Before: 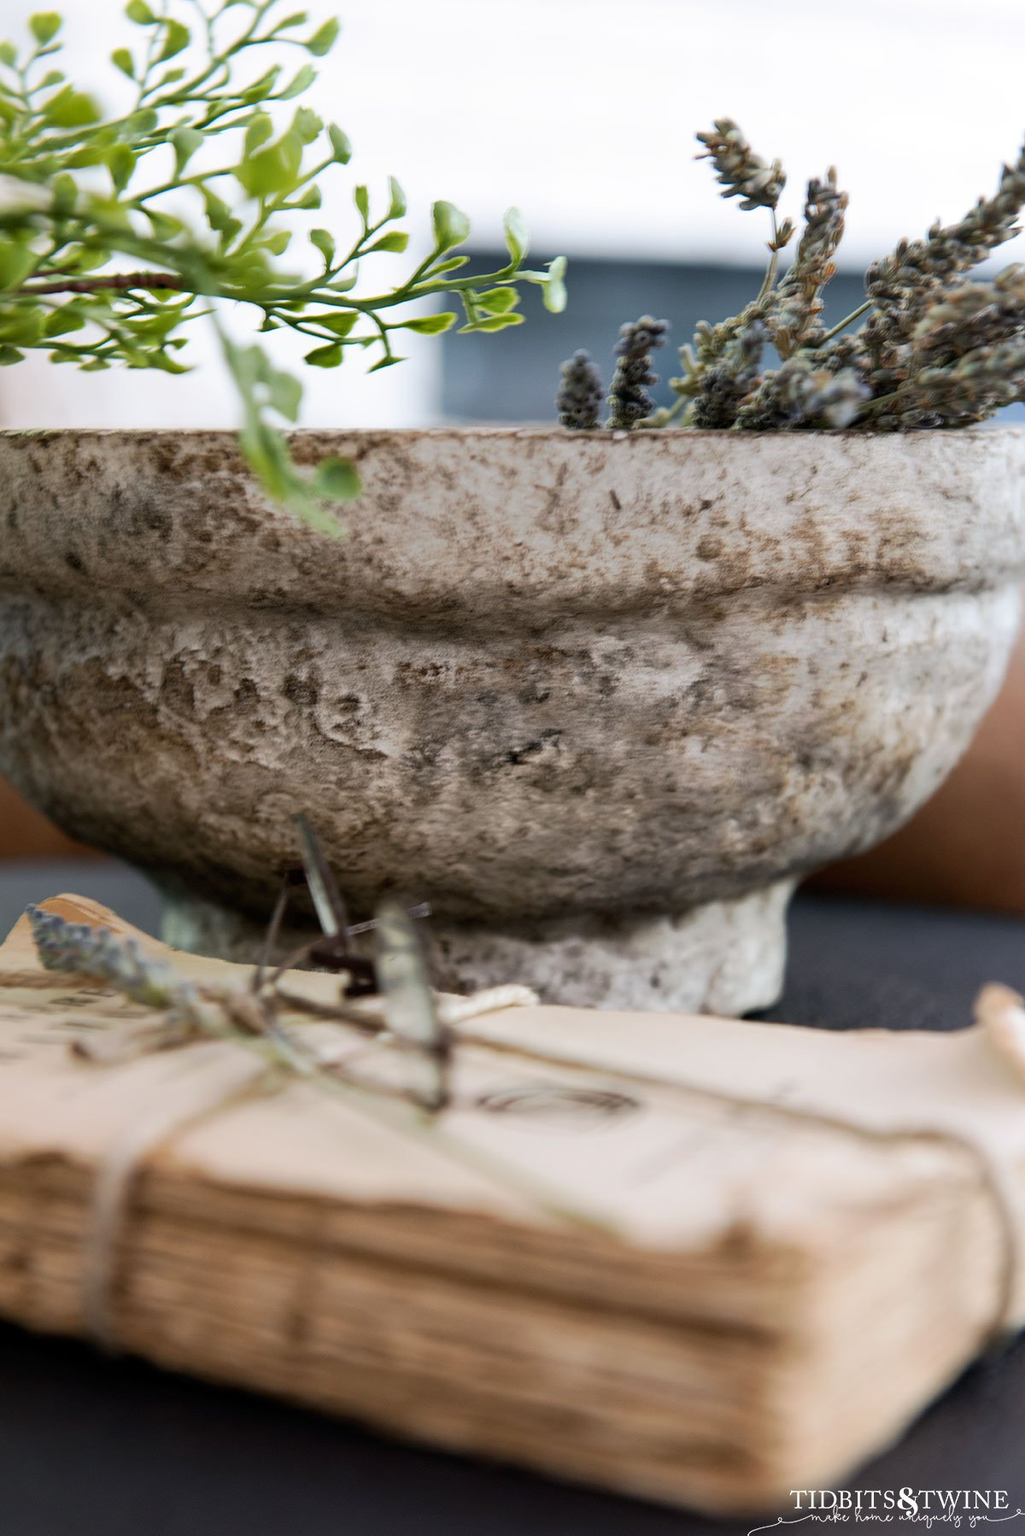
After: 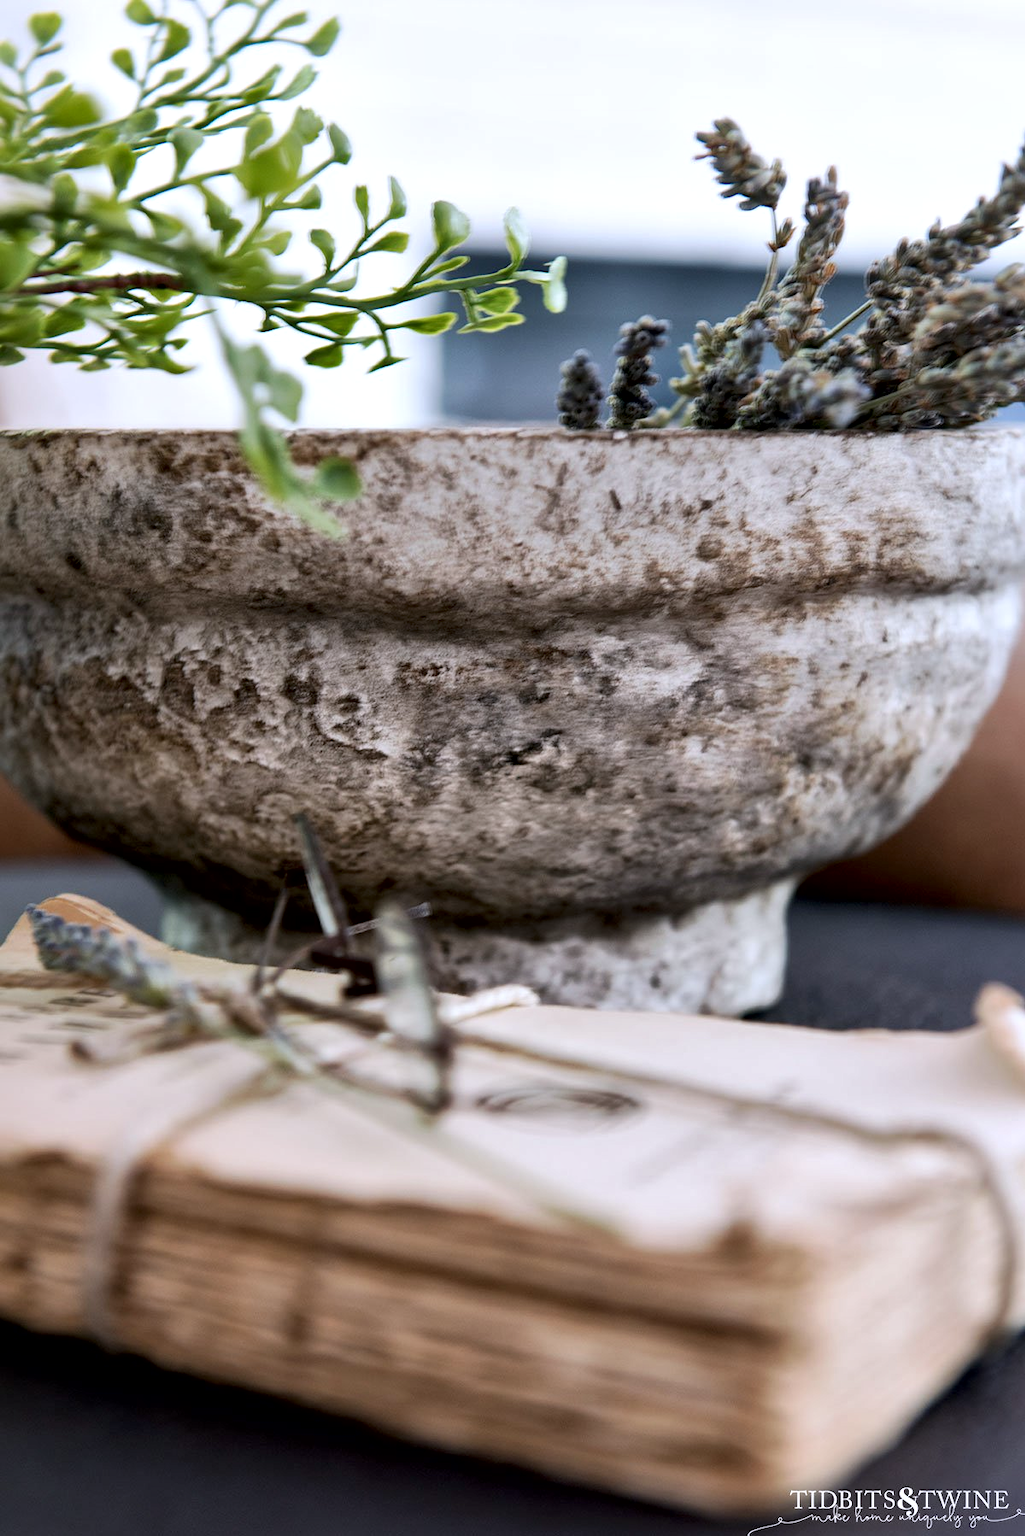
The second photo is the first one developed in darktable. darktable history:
local contrast: mode bilateral grid, contrast 25, coarseness 46, detail 152%, midtone range 0.2
color calibration: illuminant as shot in camera, x 0.358, y 0.373, temperature 4628.91 K
